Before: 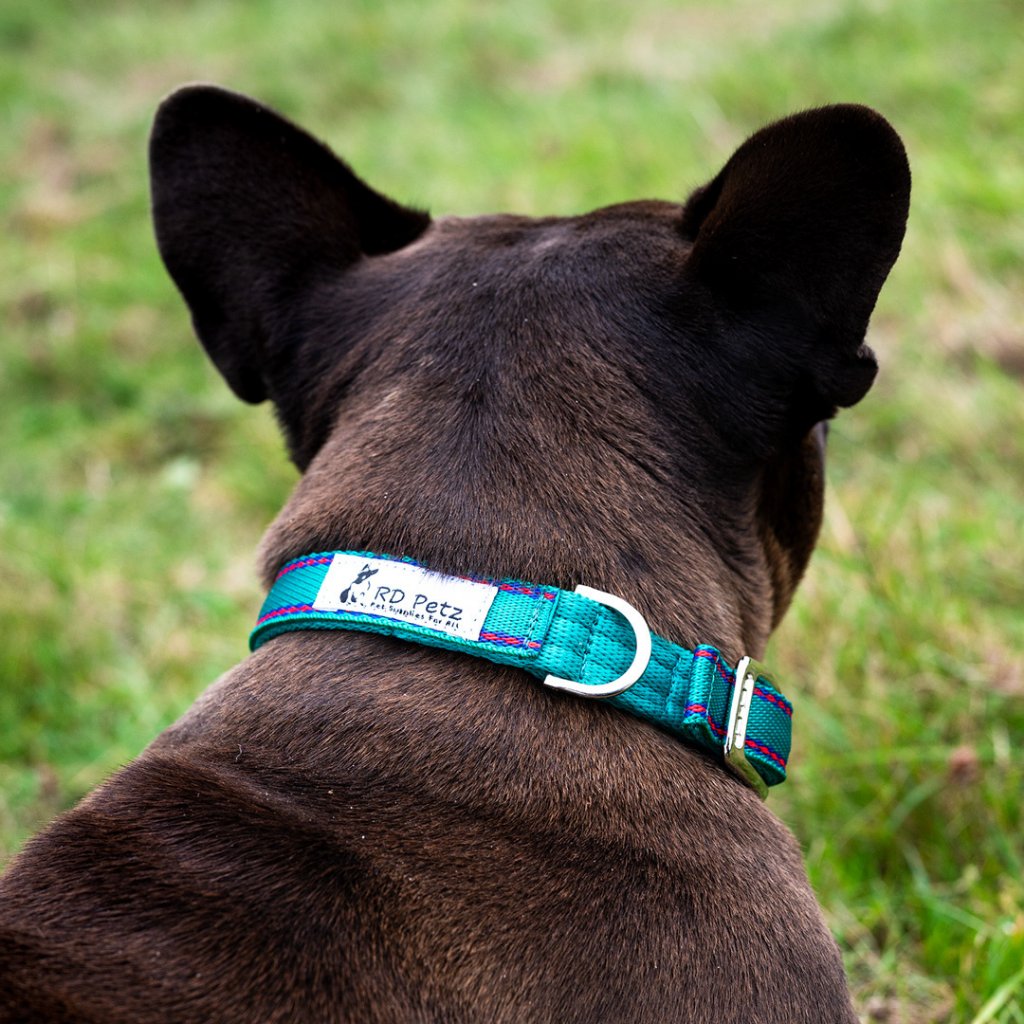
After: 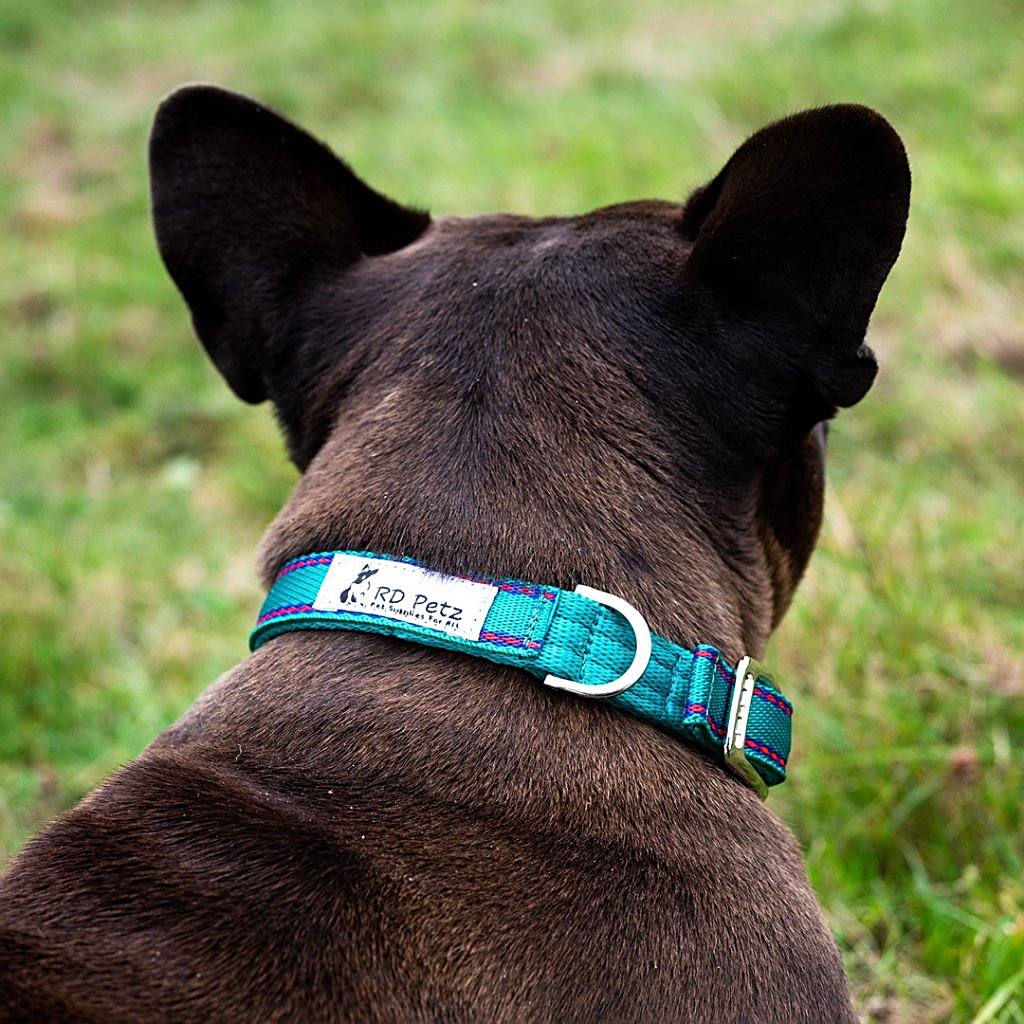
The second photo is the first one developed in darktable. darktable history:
sharpen: on, module defaults
exposure: black level correction 0, exposure 0 EV, compensate highlight preservation false
